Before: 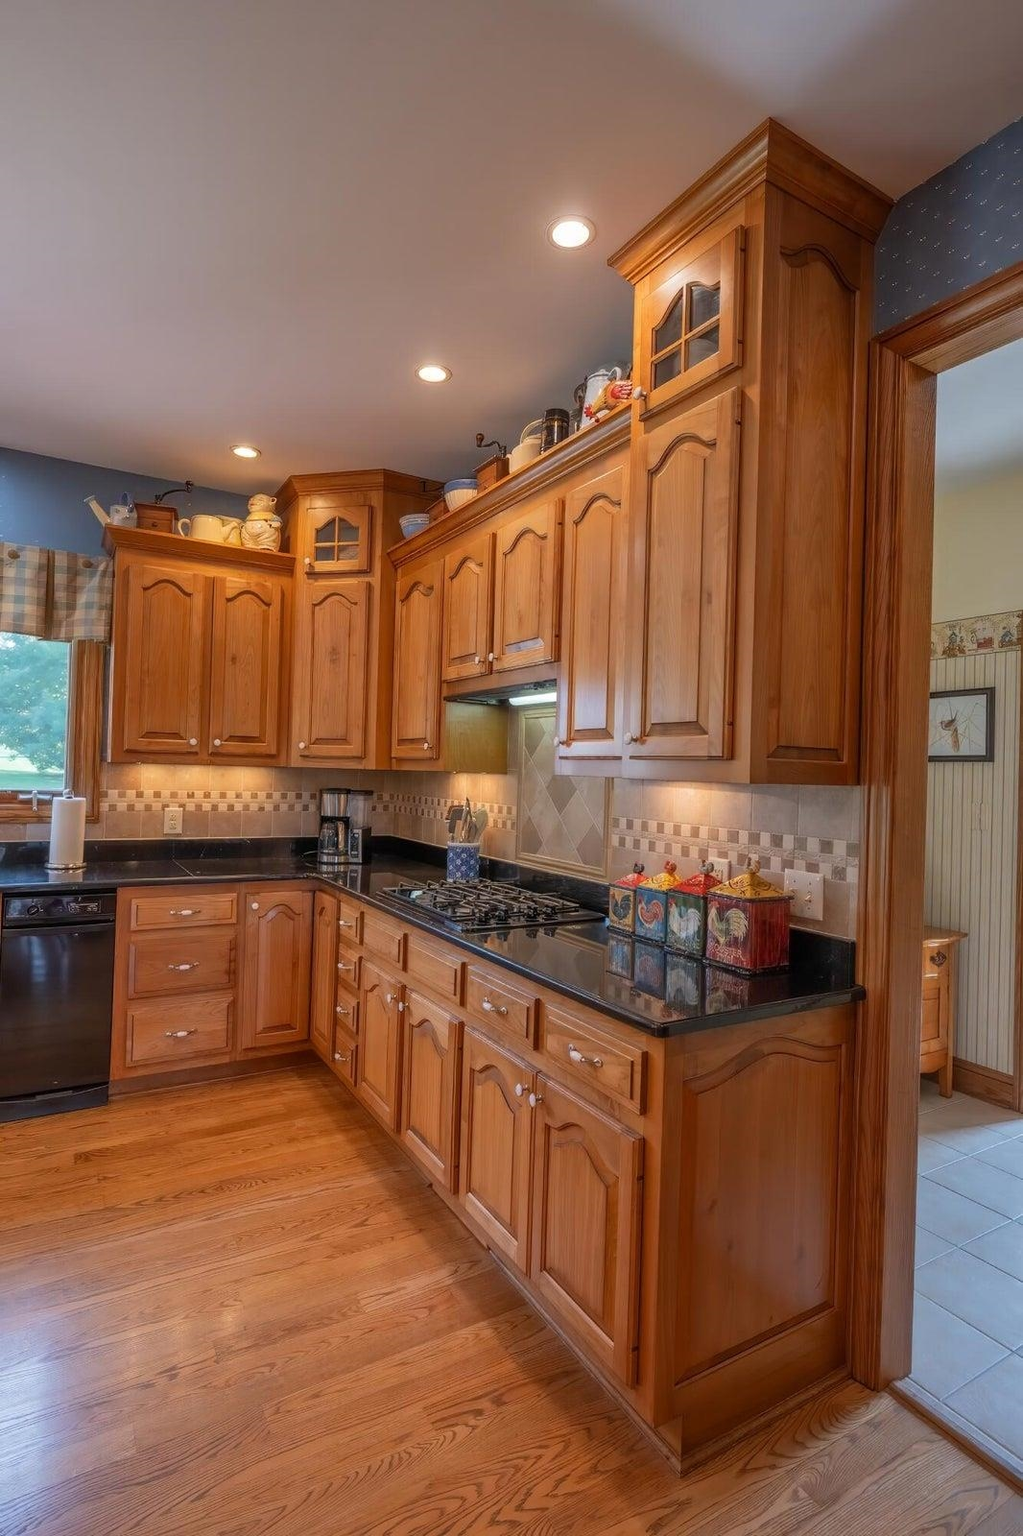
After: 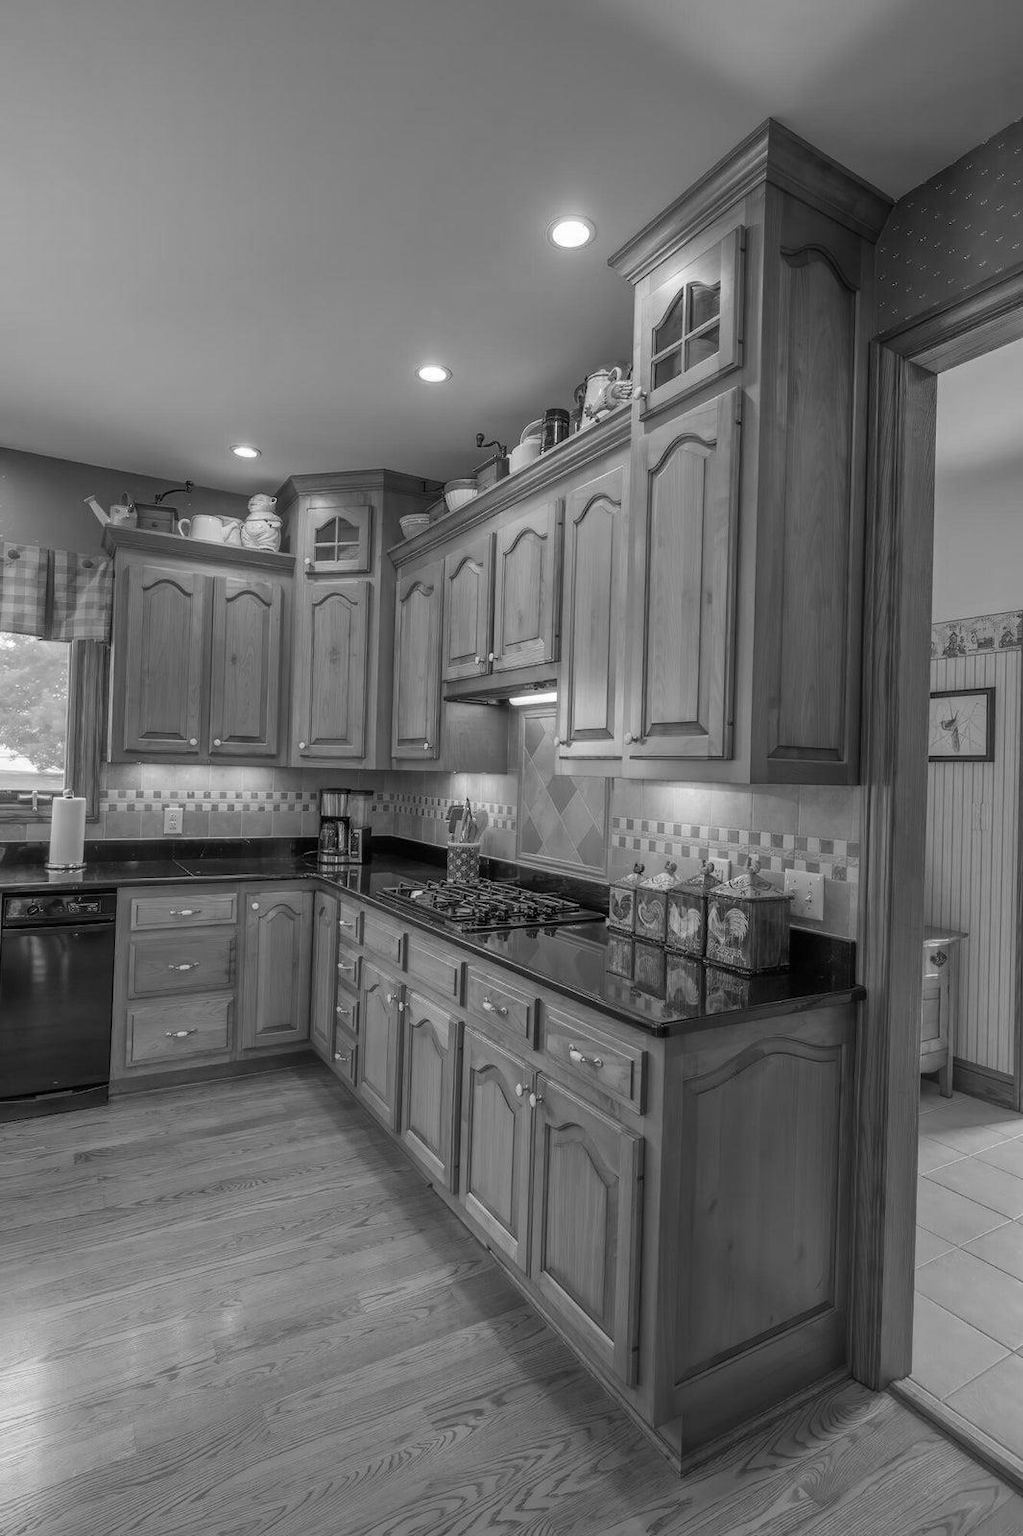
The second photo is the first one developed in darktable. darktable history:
white balance: red 1.029, blue 0.92
monochrome: on, module defaults
